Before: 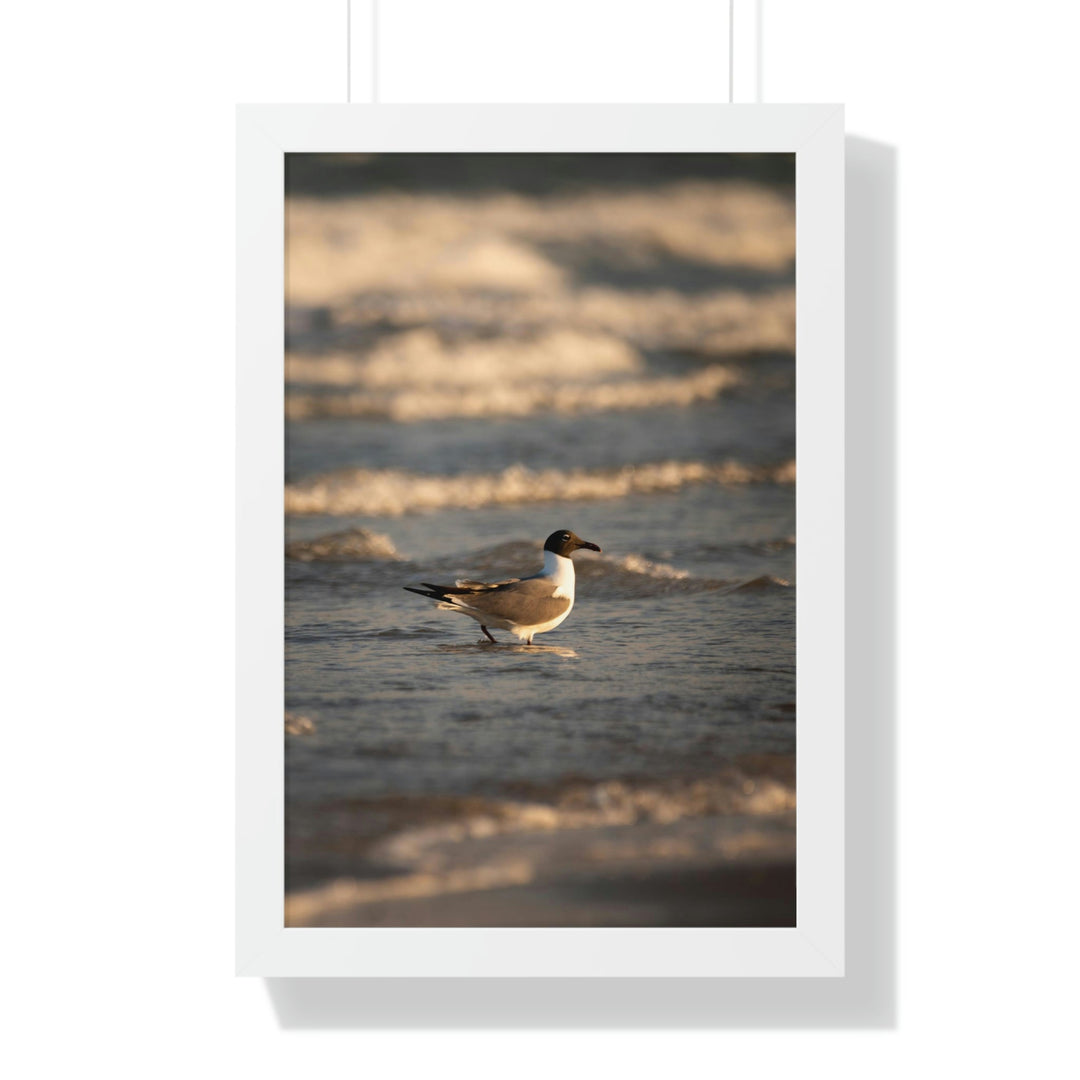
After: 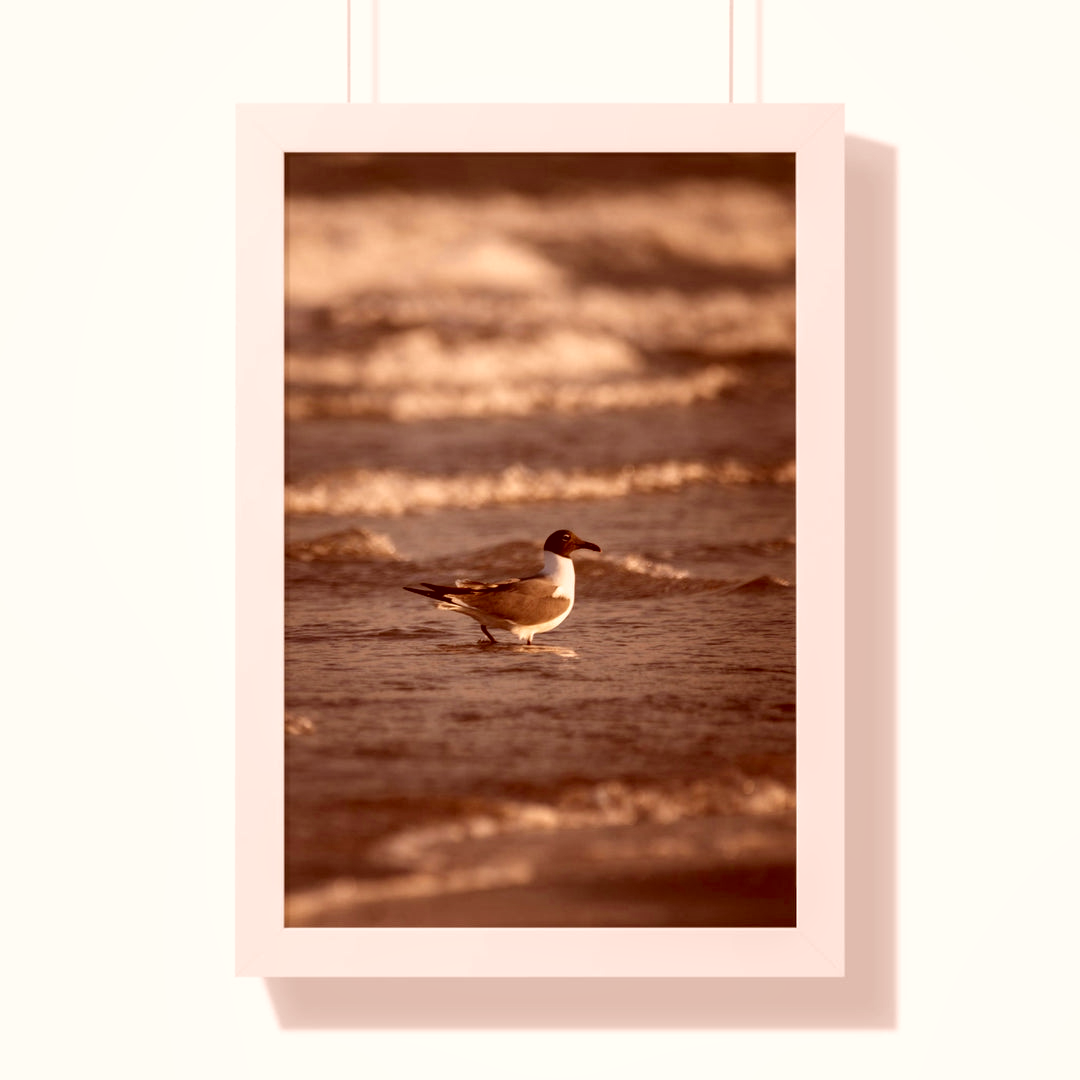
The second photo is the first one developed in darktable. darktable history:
local contrast: highlights 90%, shadows 78%
color correction: highlights a* 9.02, highlights b* 8.63, shadows a* 39.34, shadows b* 39.55, saturation 0.786
